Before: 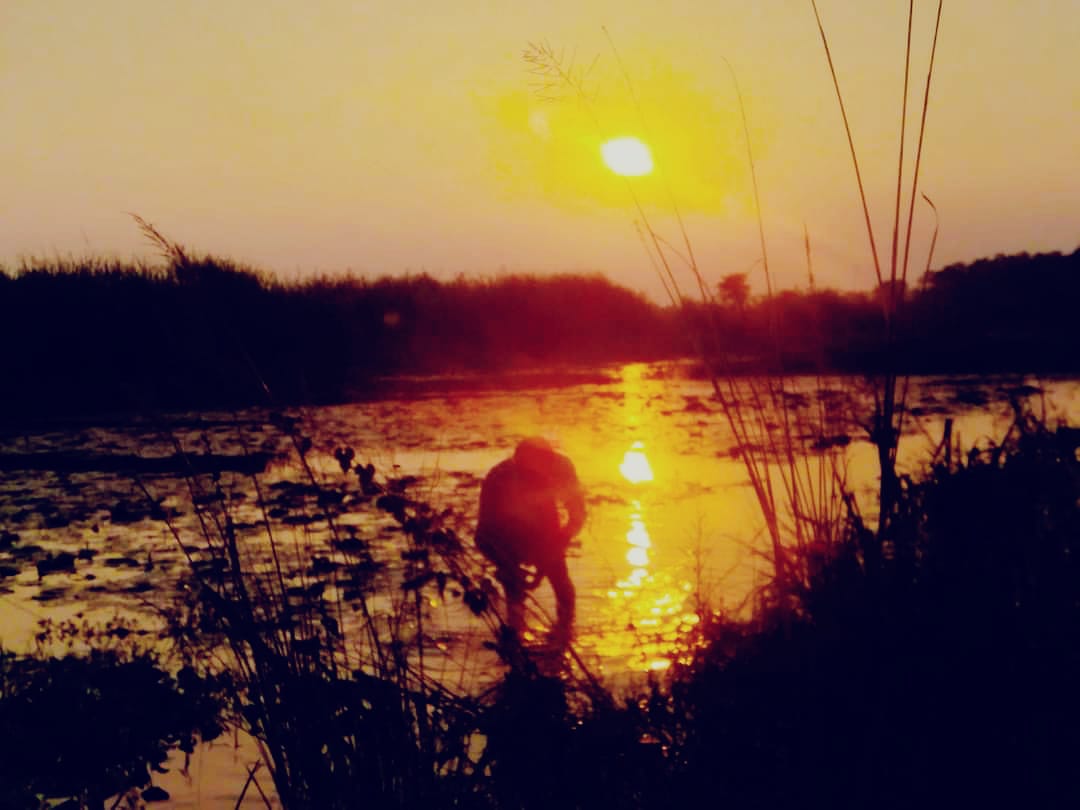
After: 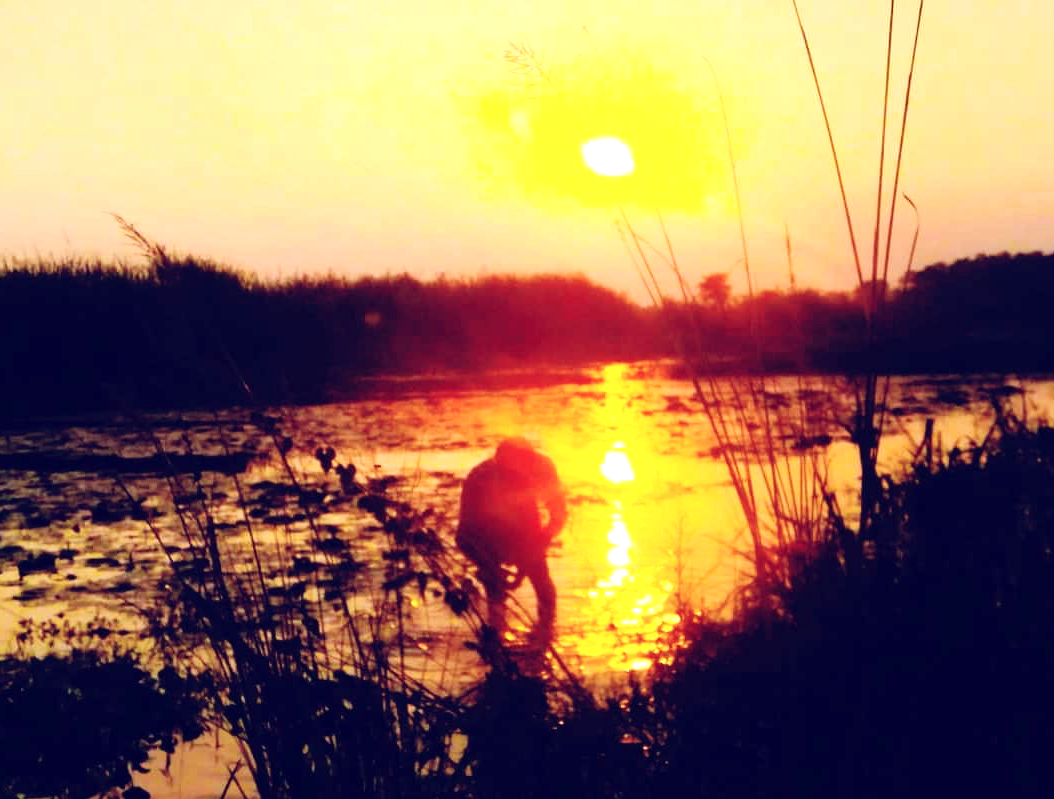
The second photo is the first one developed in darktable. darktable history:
tone equalizer: on, module defaults
crop and rotate: left 1.774%, right 0.633%, bottom 1.28%
exposure: exposure 1 EV, compensate highlight preservation false
contrast equalizer: y [[0.5 ×6], [0.5 ×6], [0.5, 0.5, 0.501, 0.545, 0.707, 0.863], [0 ×6], [0 ×6]]
